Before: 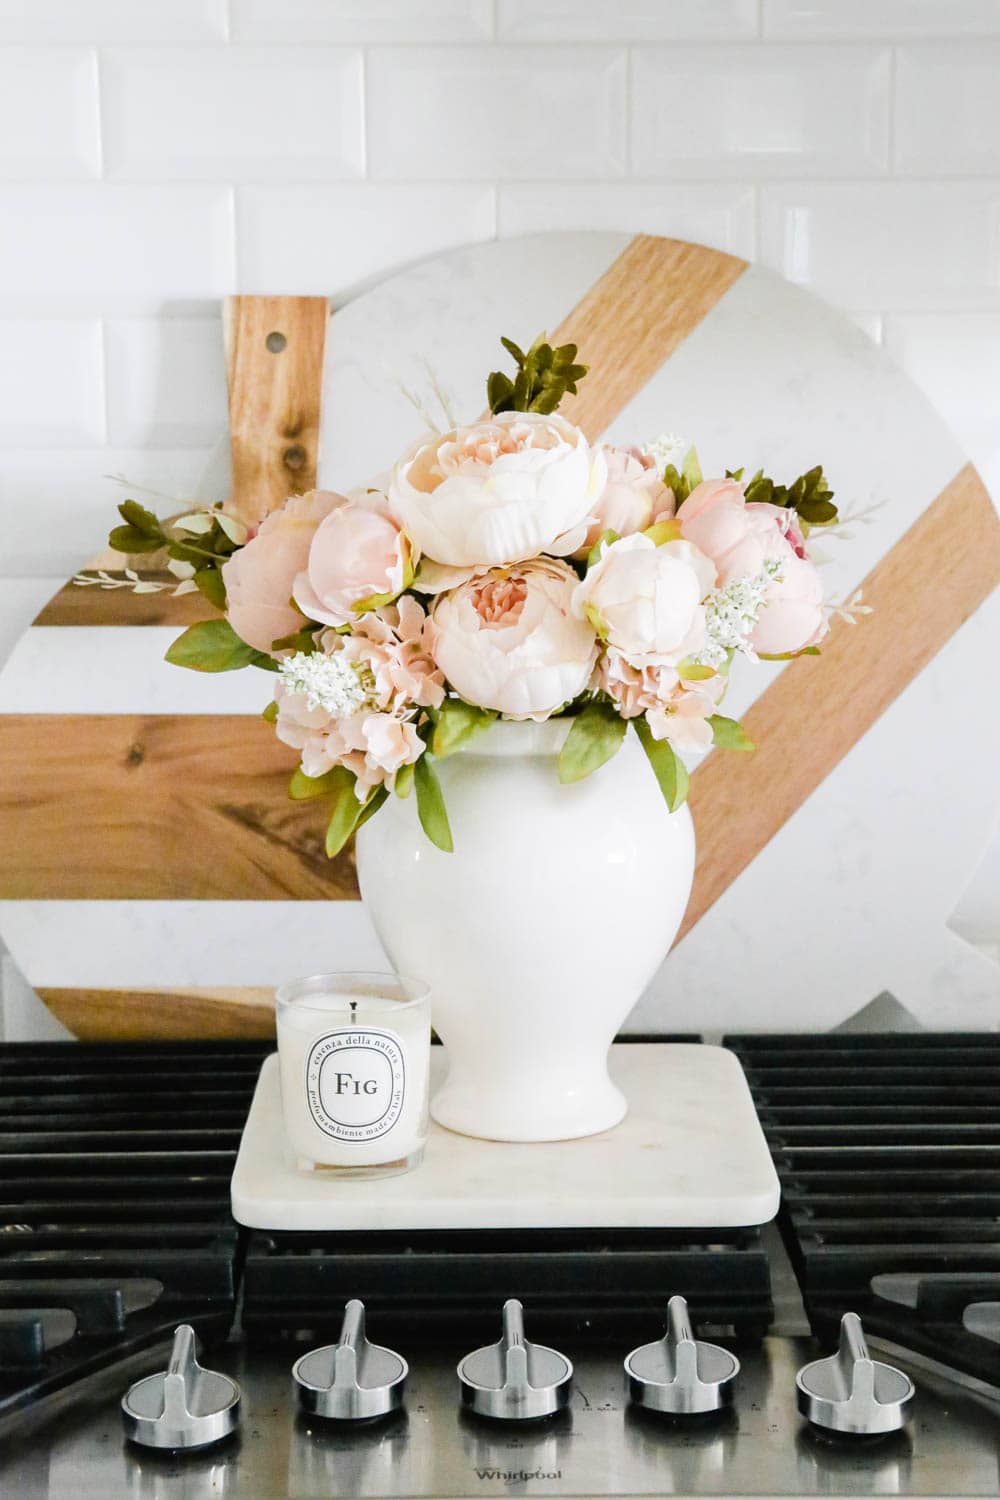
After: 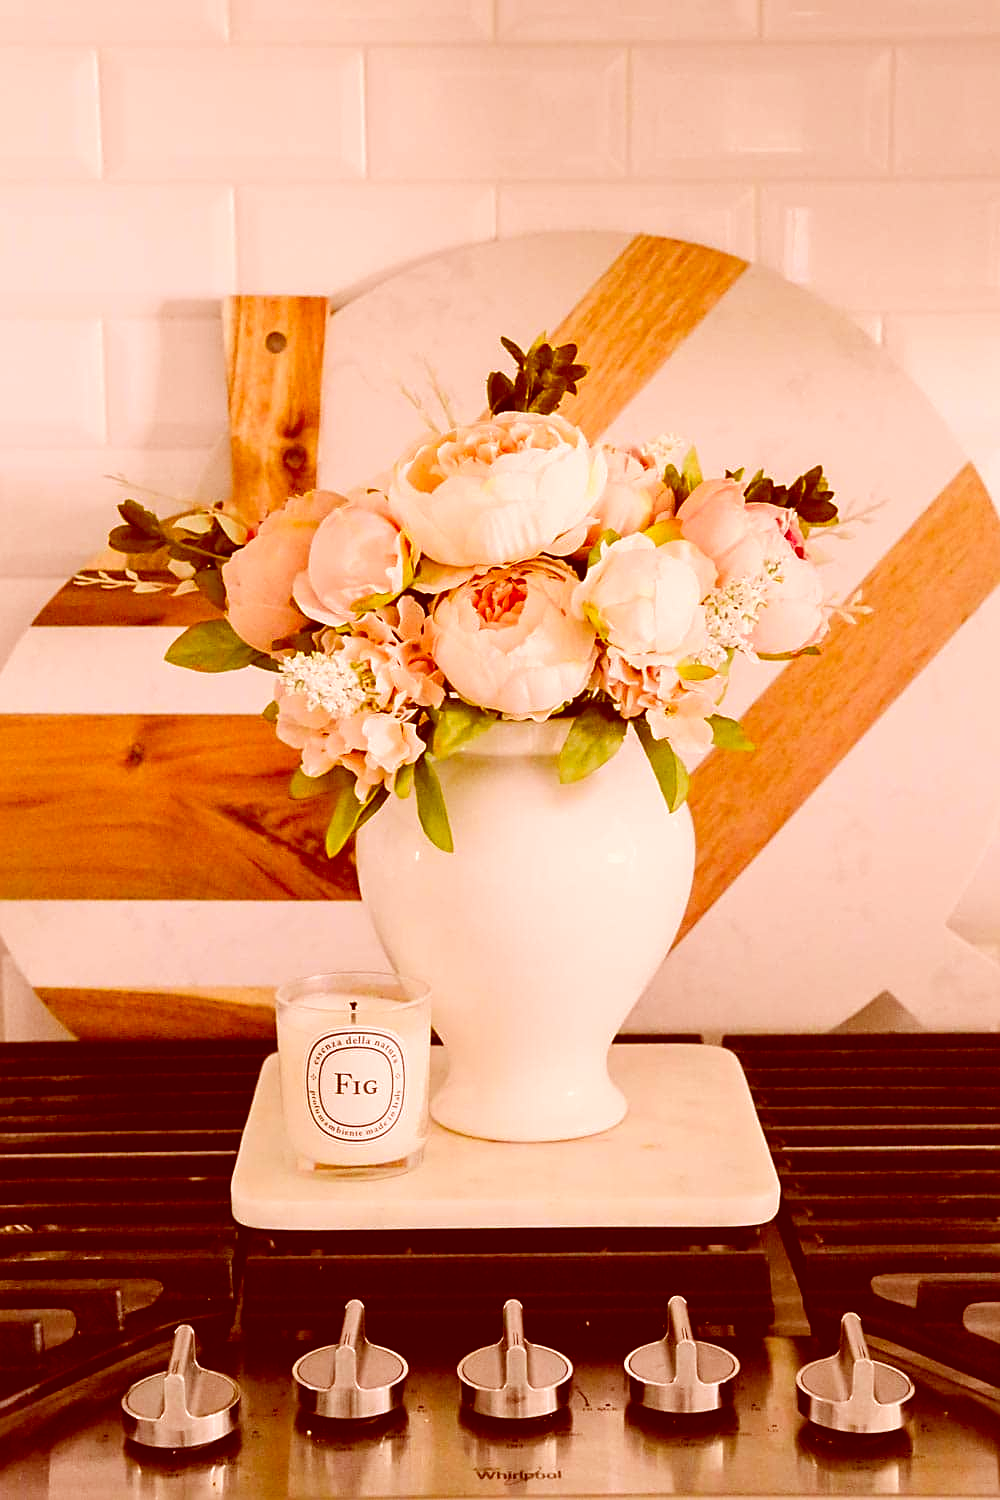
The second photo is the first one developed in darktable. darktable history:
sharpen: on, module defaults
exposure: compensate highlight preservation false
color contrast: green-magenta contrast 1.55, blue-yellow contrast 1.83
shadows and highlights: shadows 37.27, highlights -28.18, soften with gaussian
color correction: highlights a* 9.03, highlights b* 8.71, shadows a* 40, shadows b* 40, saturation 0.8
